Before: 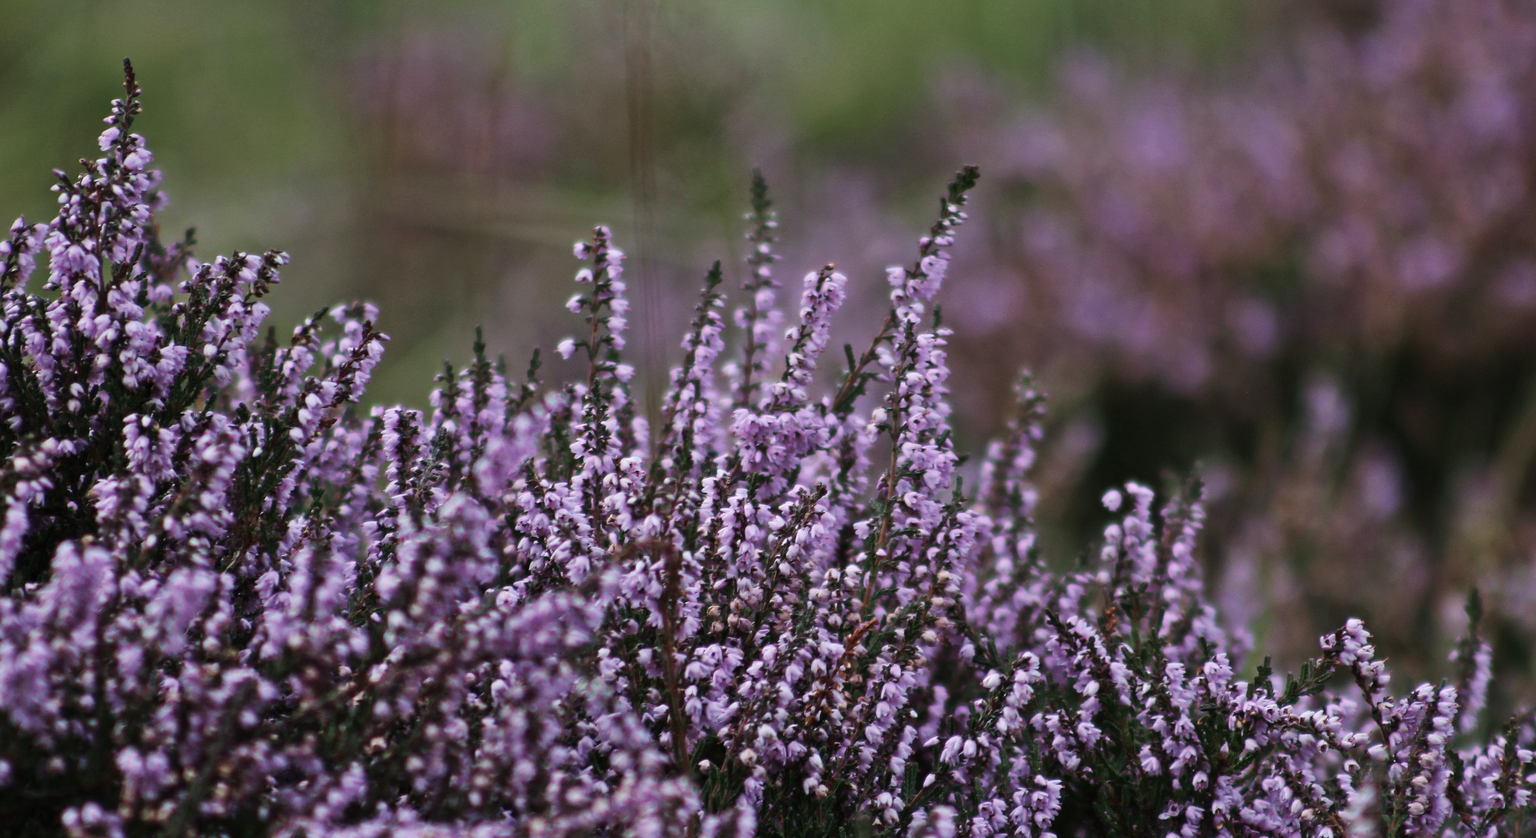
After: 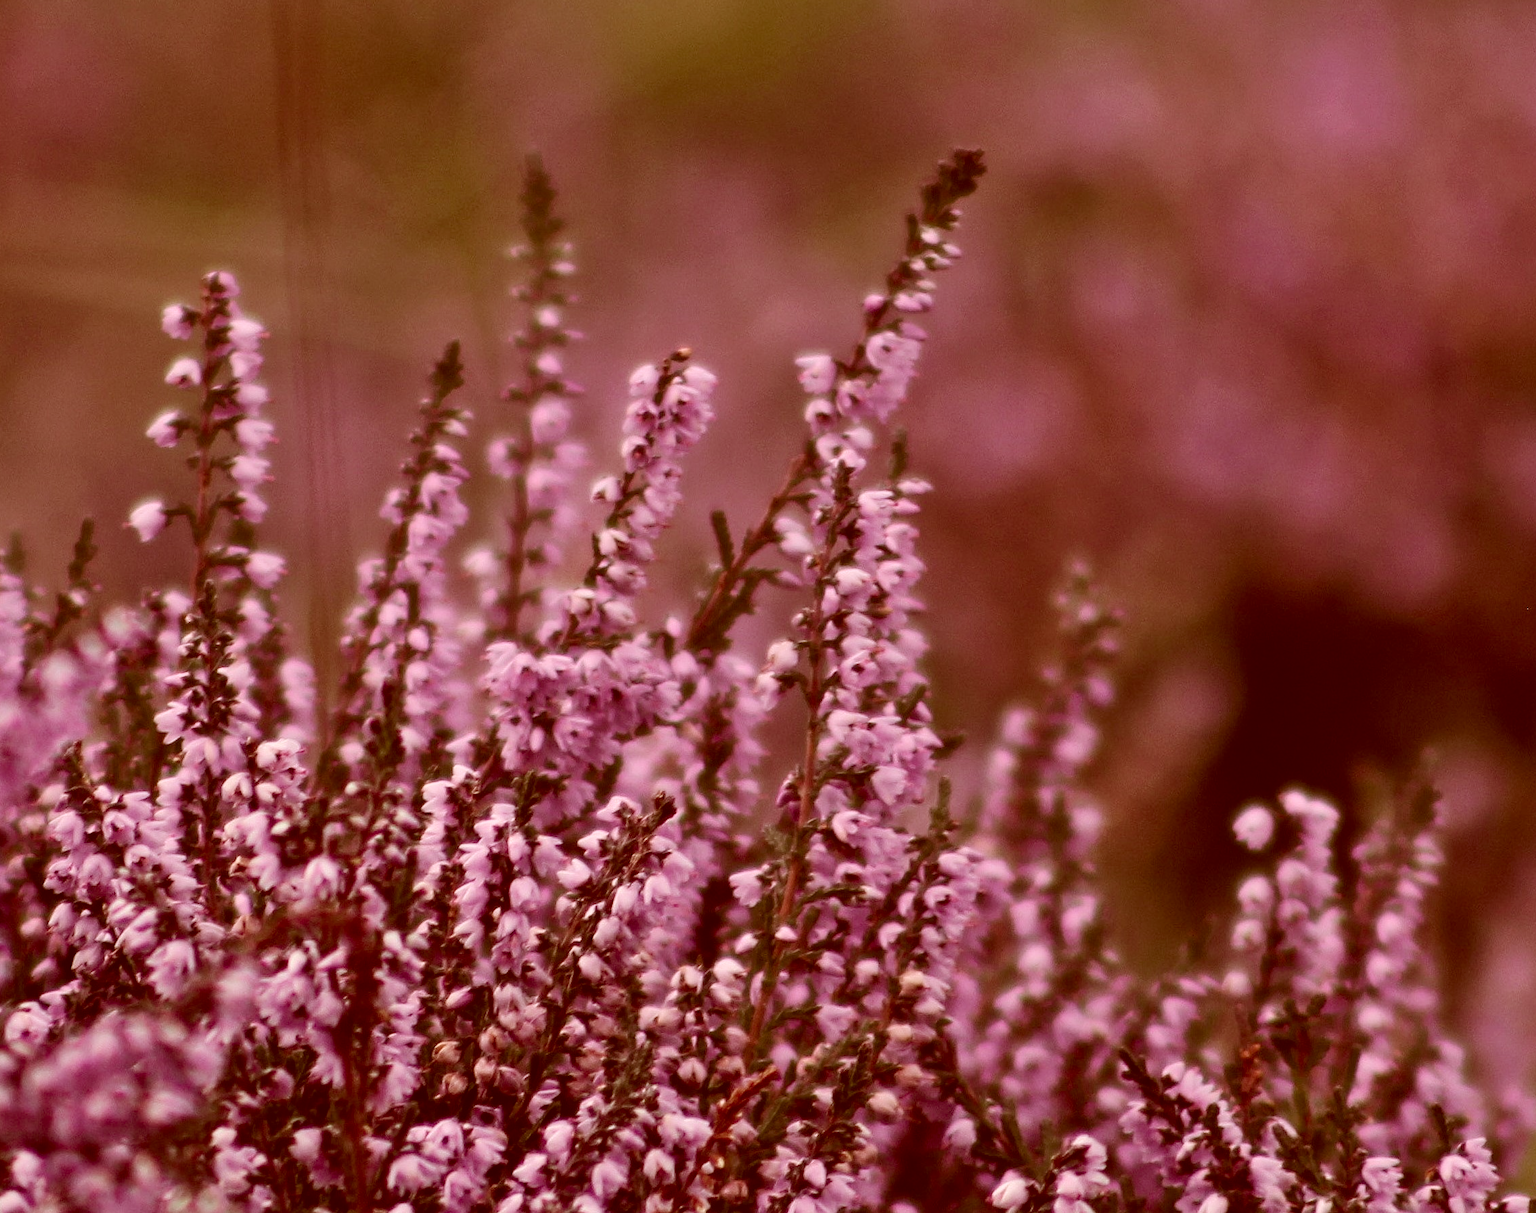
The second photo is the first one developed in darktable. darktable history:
crop: left 32.149%, top 10.998%, right 18.519%, bottom 17.527%
color correction: highlights a* 9.37, highlights b* 8.8, shadows a* 39.62, shadows b* 39.47, saturation 0.825
